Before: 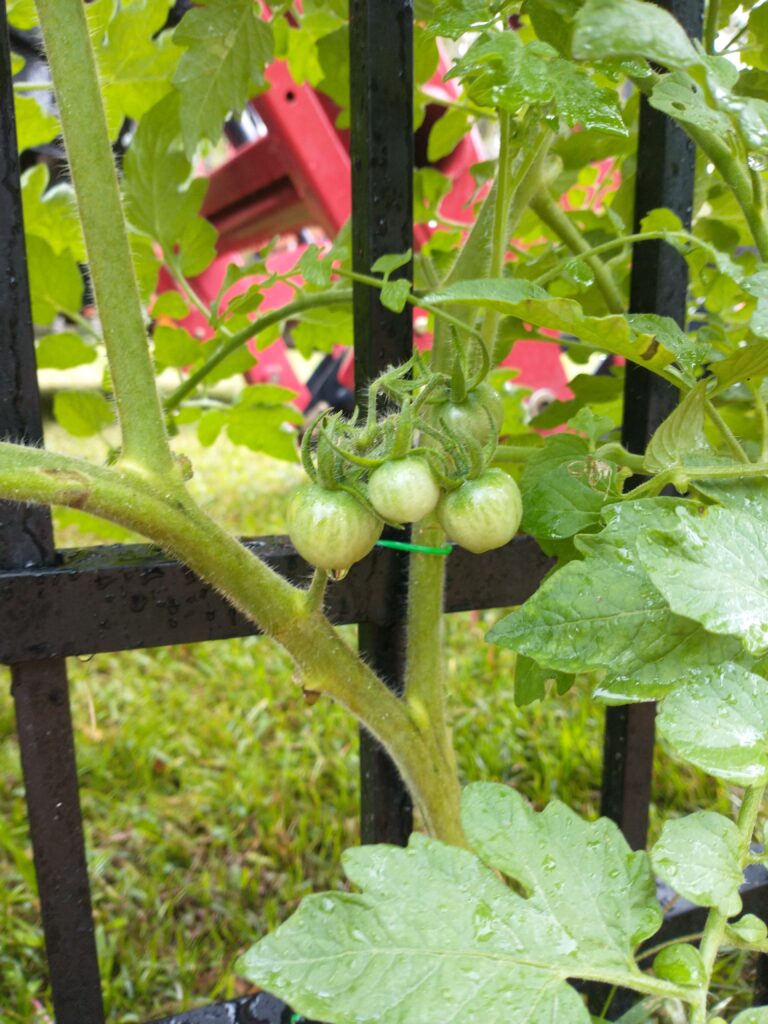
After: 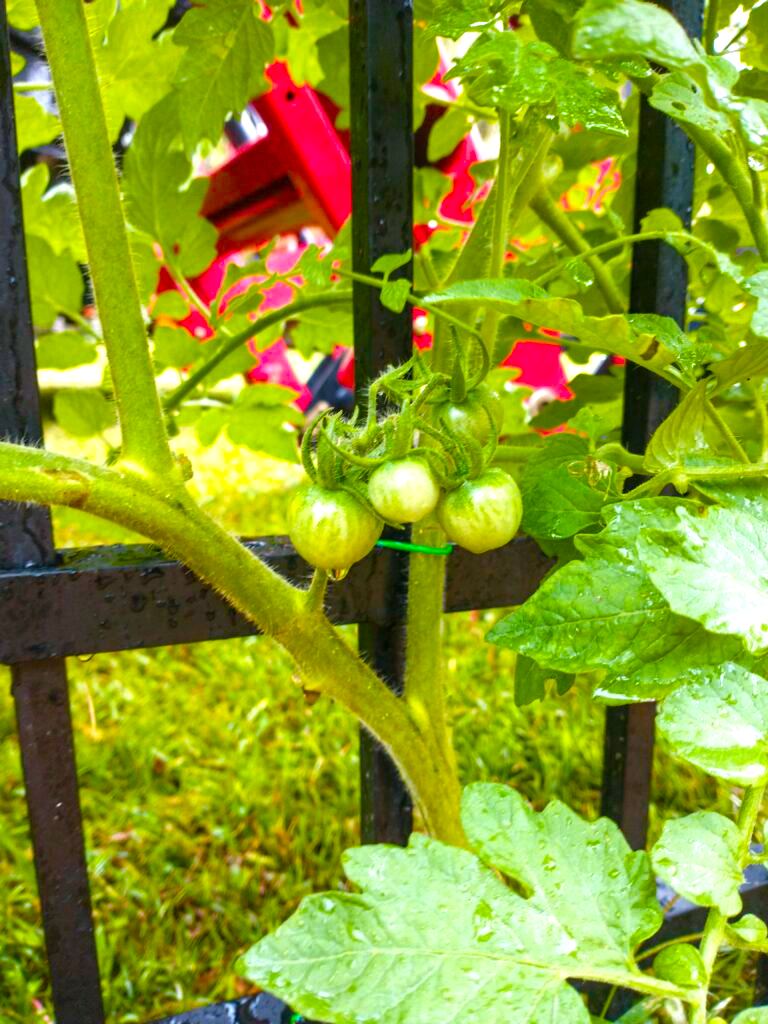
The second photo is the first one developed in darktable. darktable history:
color balance rgb: linear chroma grading › shadows 10%, linear chroma grading › highlights 10%, linear chroma grading › global chroma 15%, linear chroma grading › mid-tones 15%, perceptual saturation grading › global saturation 40%, perceptual saturation grading › highlights -25%, perceptual saturation grading › mid-tones 35%, perceptual saturation grading › shadows 35%, perceptual brilliance grading › global brilliance 11.29%, global vibrance 11.29%
local contrast: on, module defaults
